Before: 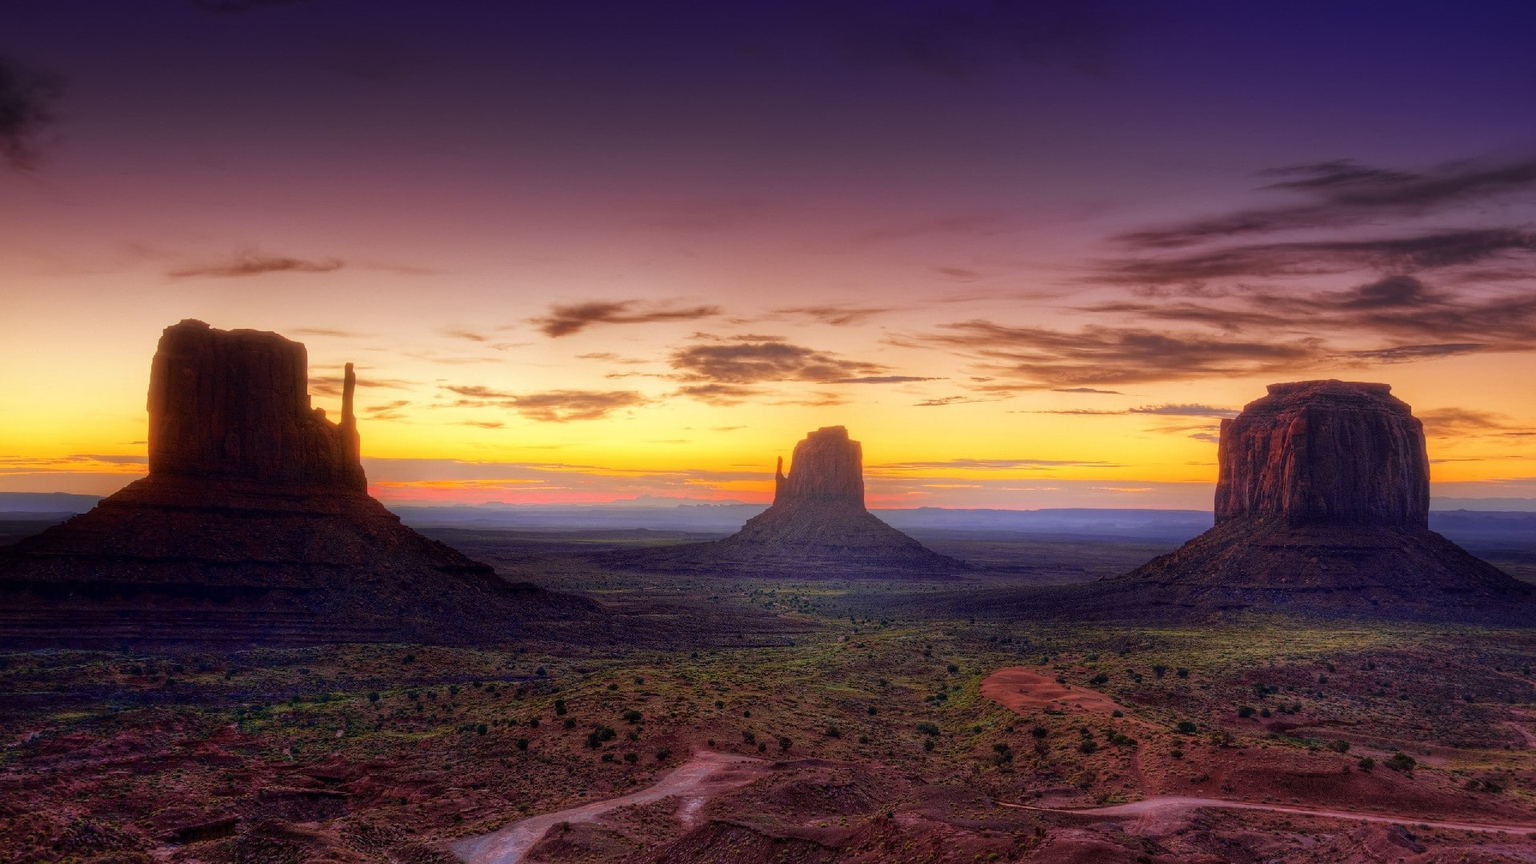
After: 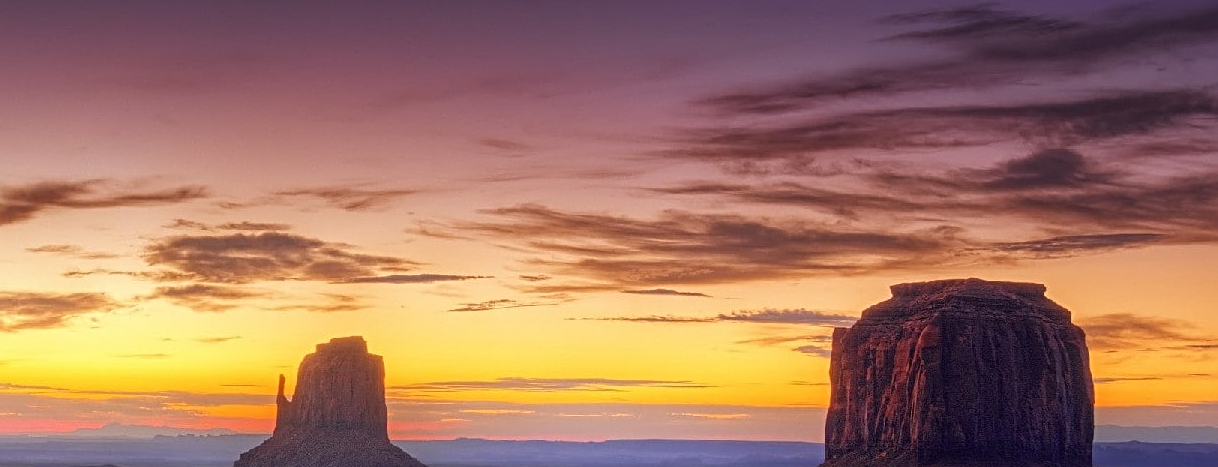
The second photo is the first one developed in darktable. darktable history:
sharpen: radius 3.111
crop: left 36.14%, top 18.231%, right 0.402%, bottom 38.524%
